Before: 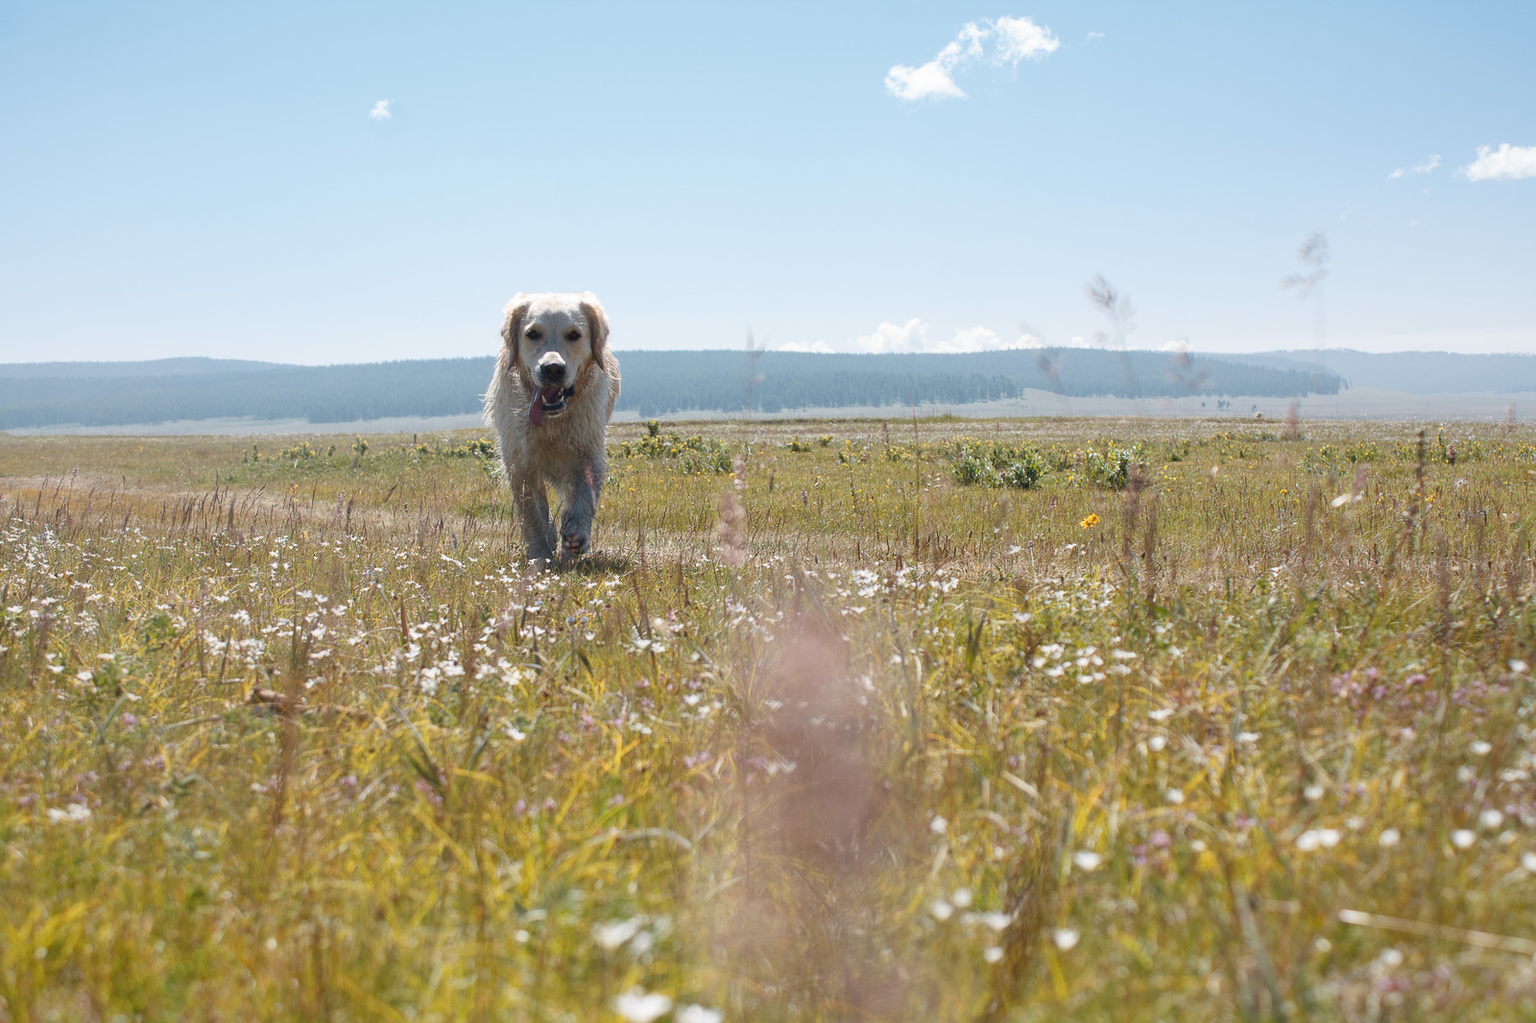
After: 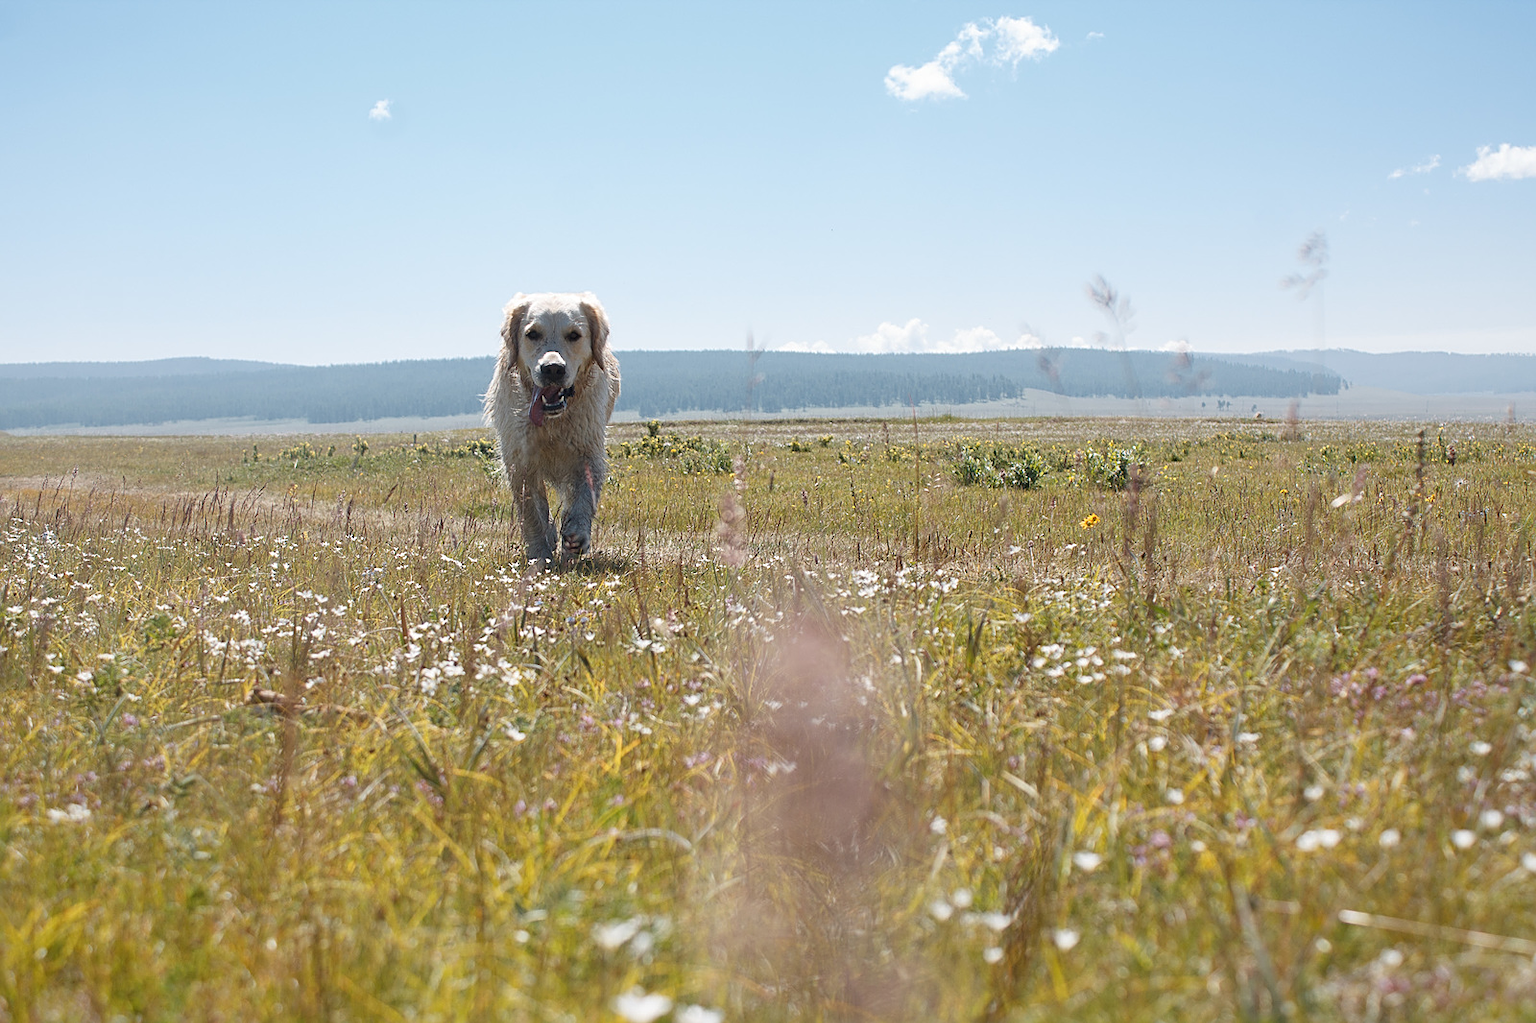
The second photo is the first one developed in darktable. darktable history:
sharpen: on, module defaults
color balance rgb: perceptual saturation grading › global saturation 0.21%
